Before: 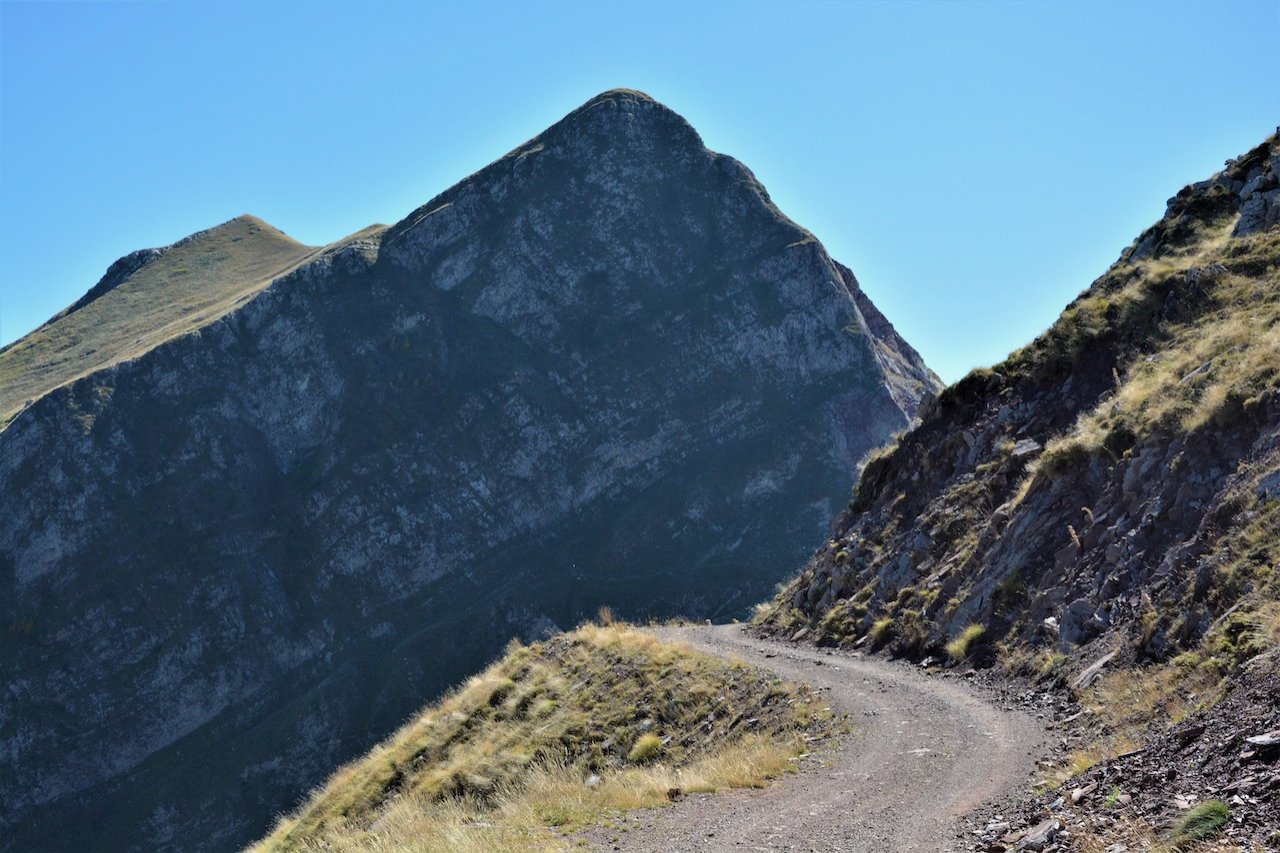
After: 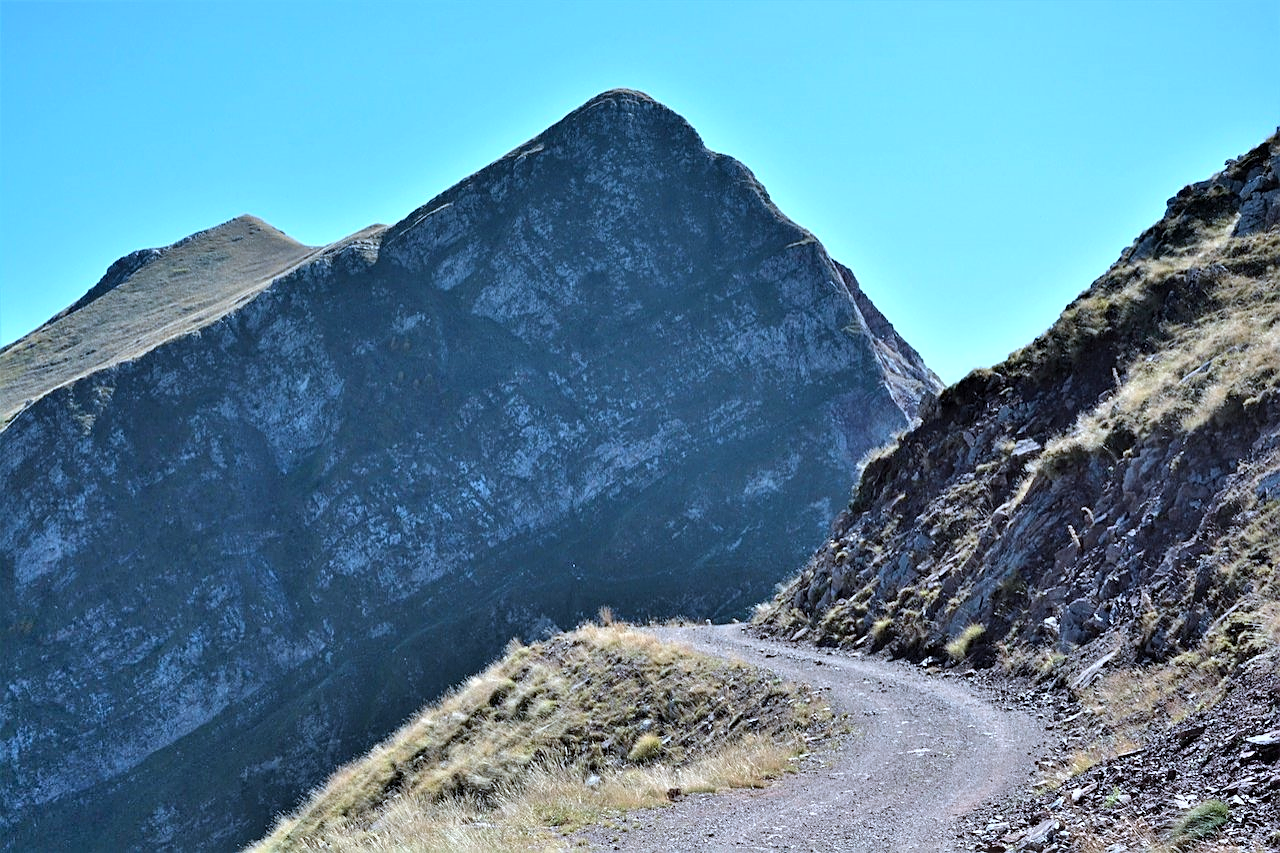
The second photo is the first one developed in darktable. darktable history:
shadows and highlights: radius 111.02, shadows 51.05, white point adjustment 9.11, highlights -5.64, soften with gaussian
color correction: highlights a* -2.31, highlights b* -18.18
sharpen: on, module defaults
